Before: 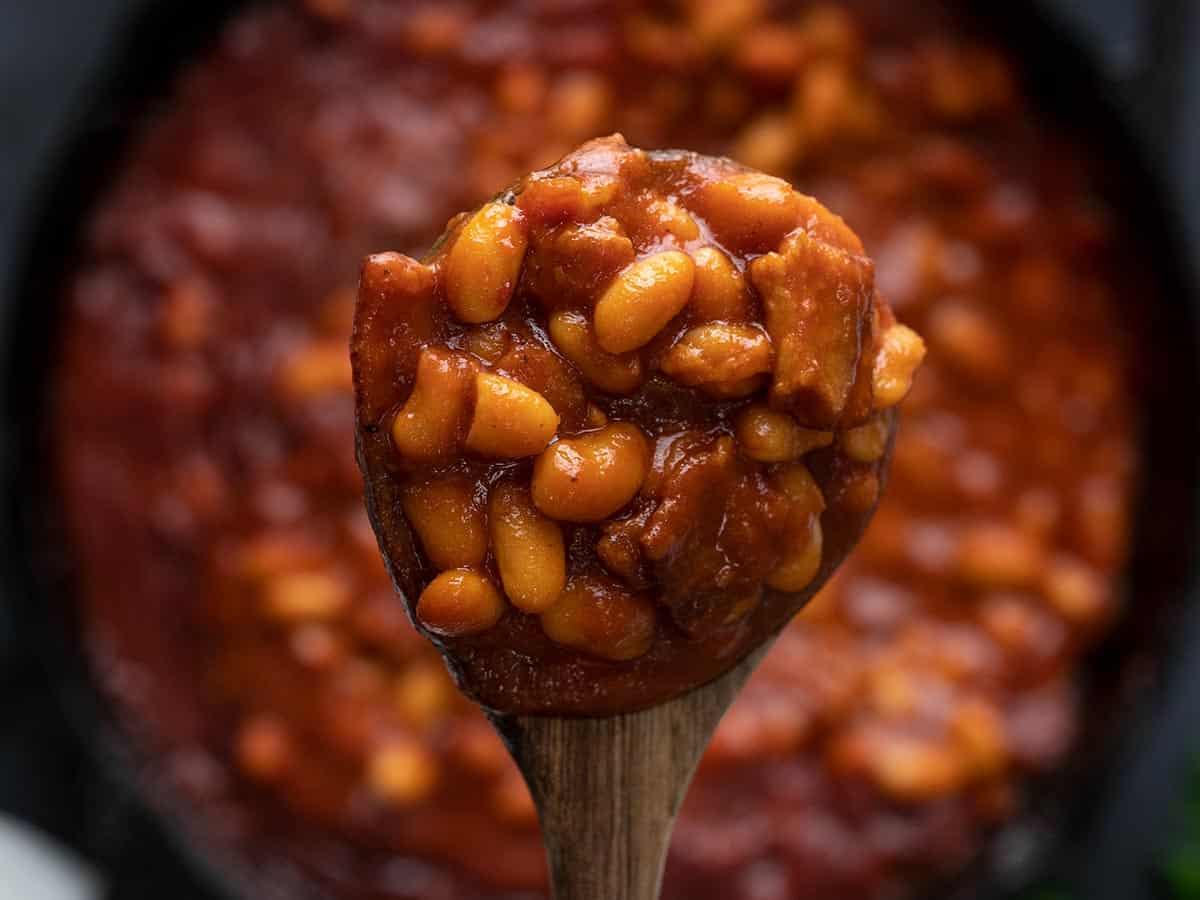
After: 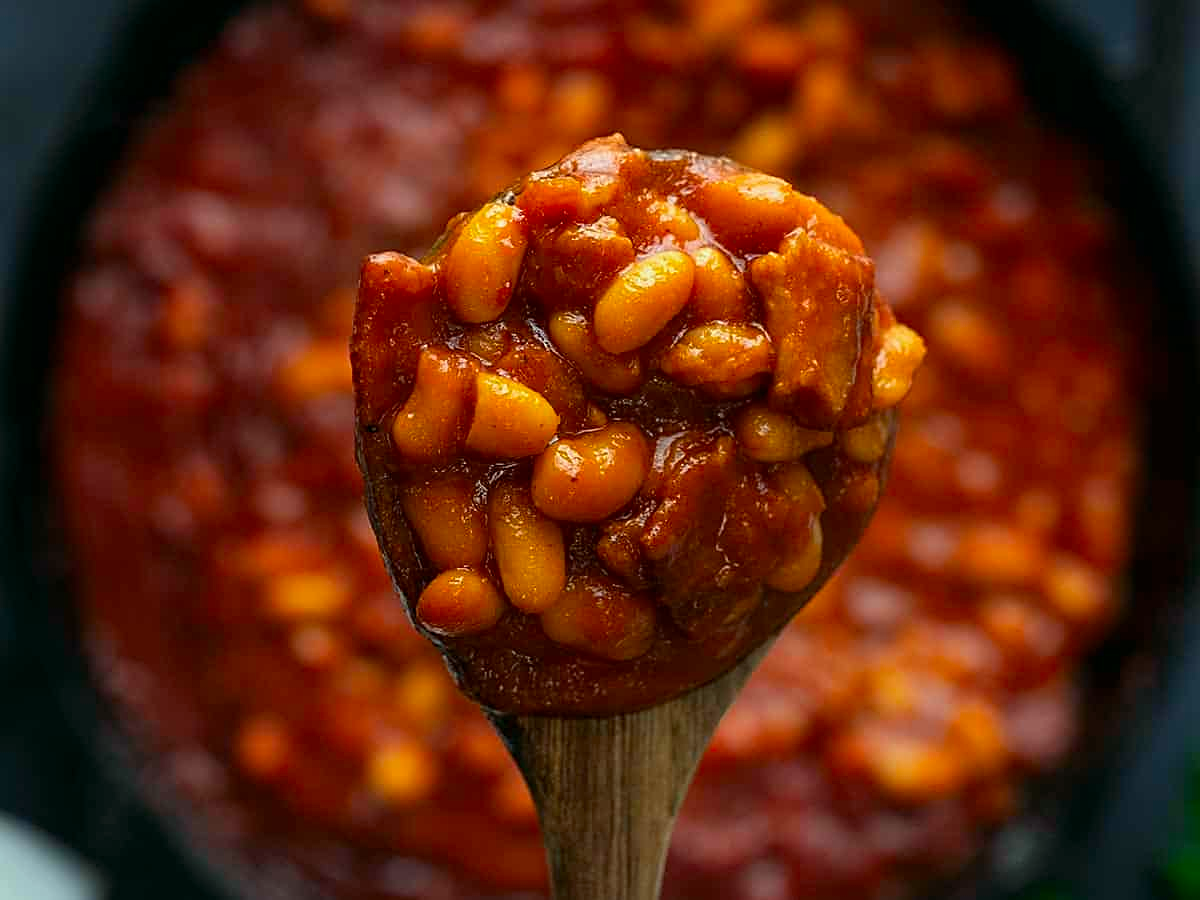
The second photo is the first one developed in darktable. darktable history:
sharpen: on, module defaults
color correction: highlights a* -7.53, highlights b* 1.49, shadows a* -3.29, saturation 1.4
